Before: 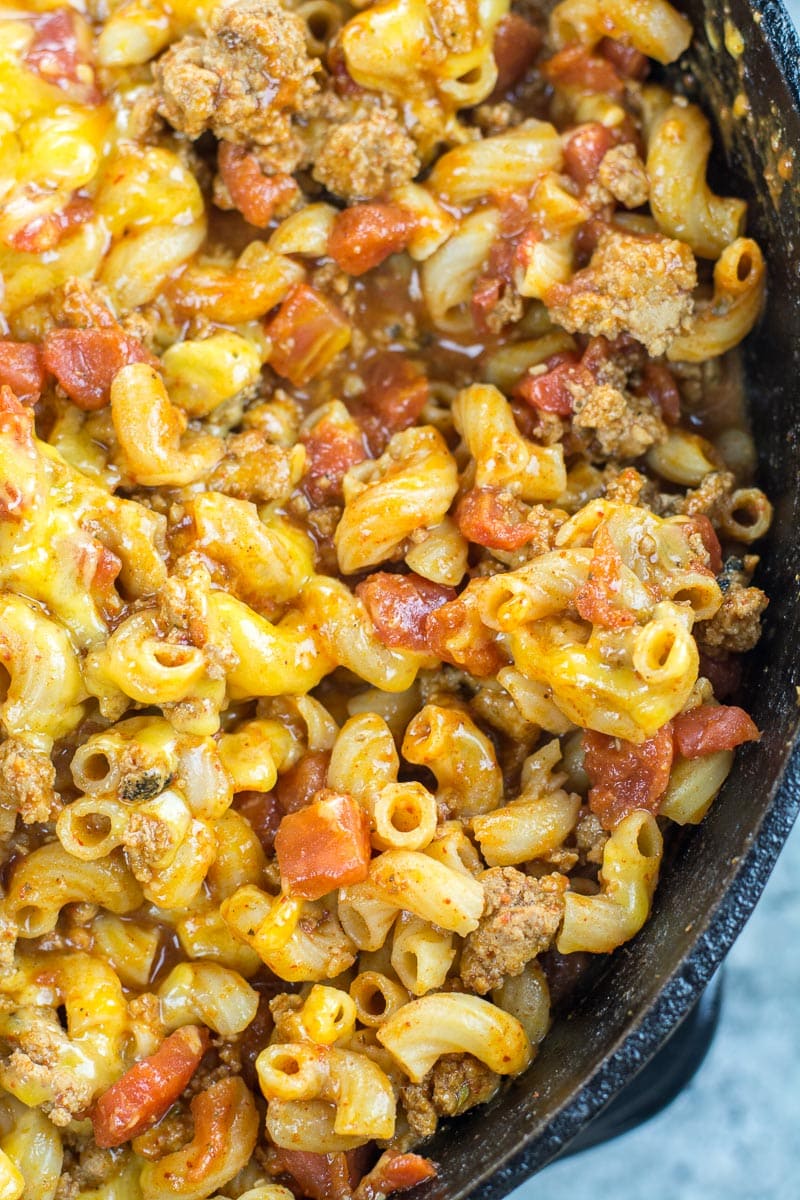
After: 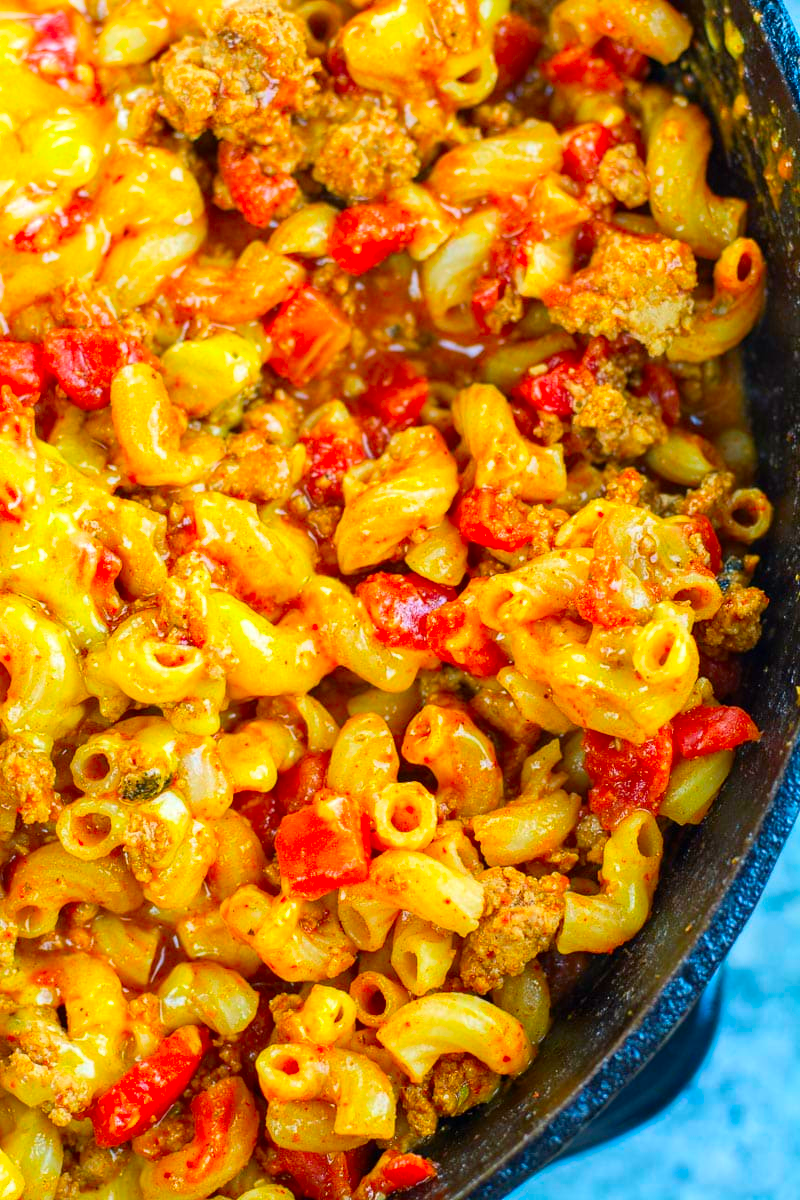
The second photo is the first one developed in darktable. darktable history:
color correction: highlights b* 0.046, saturation 2.12
